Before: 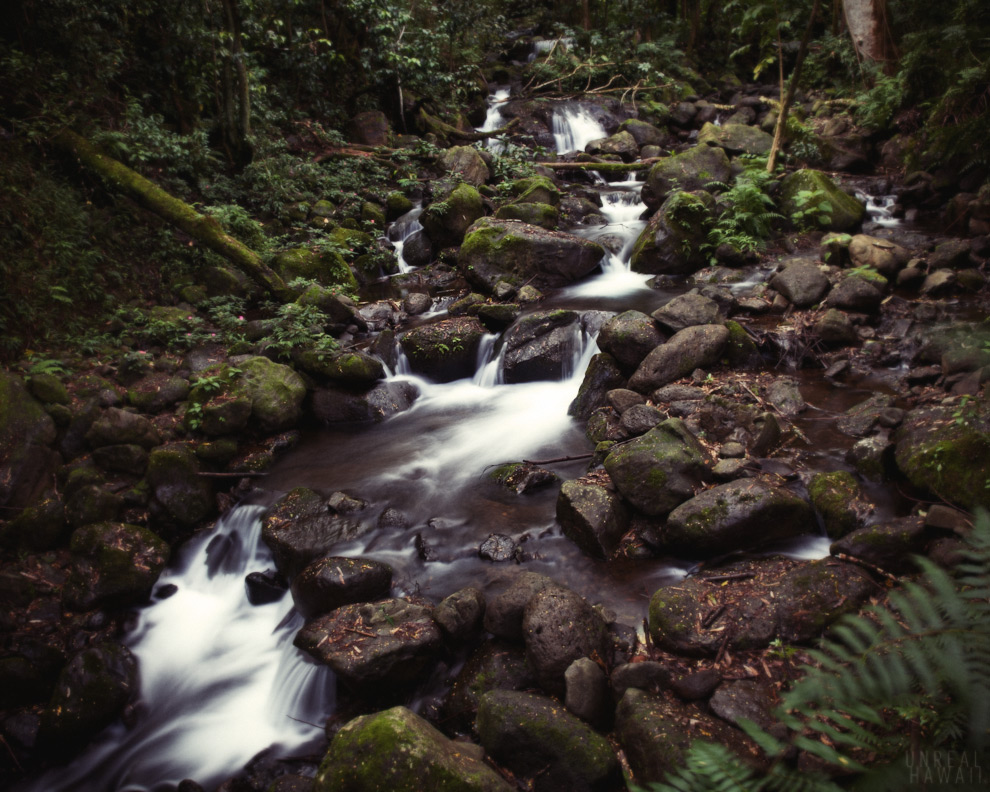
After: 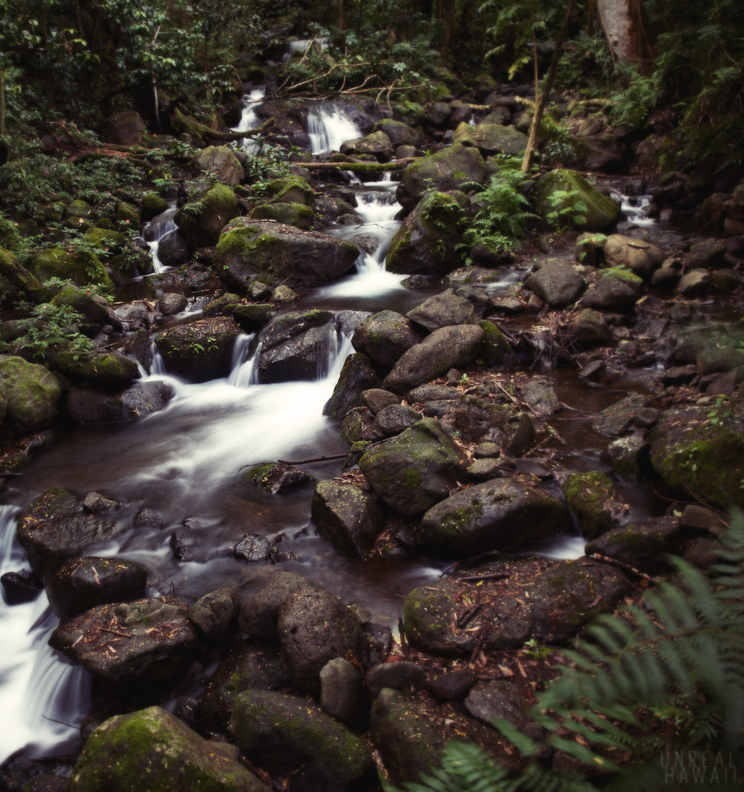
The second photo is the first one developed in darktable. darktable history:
crop and rotate: left 24.844%
